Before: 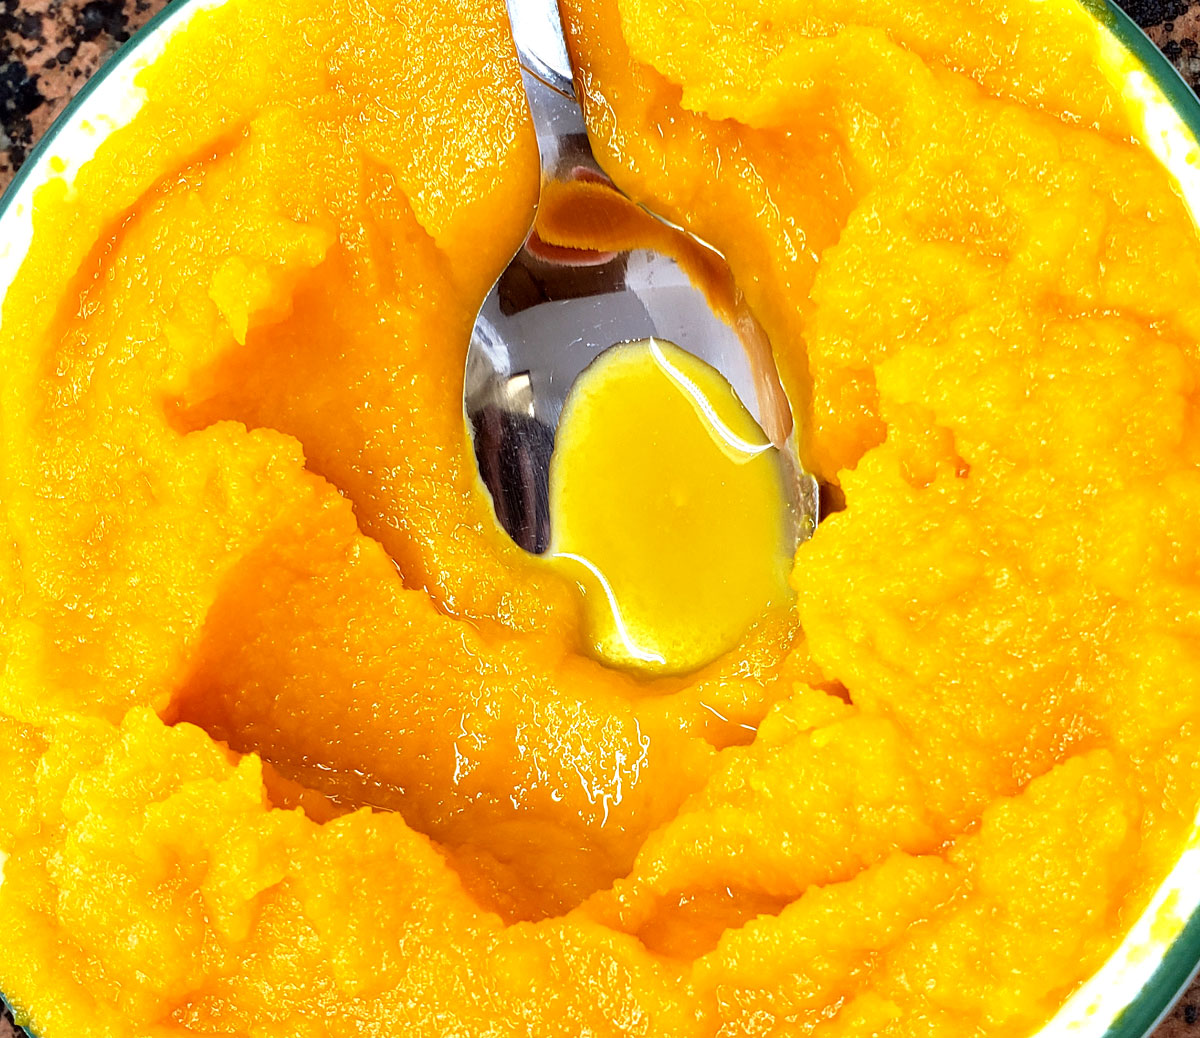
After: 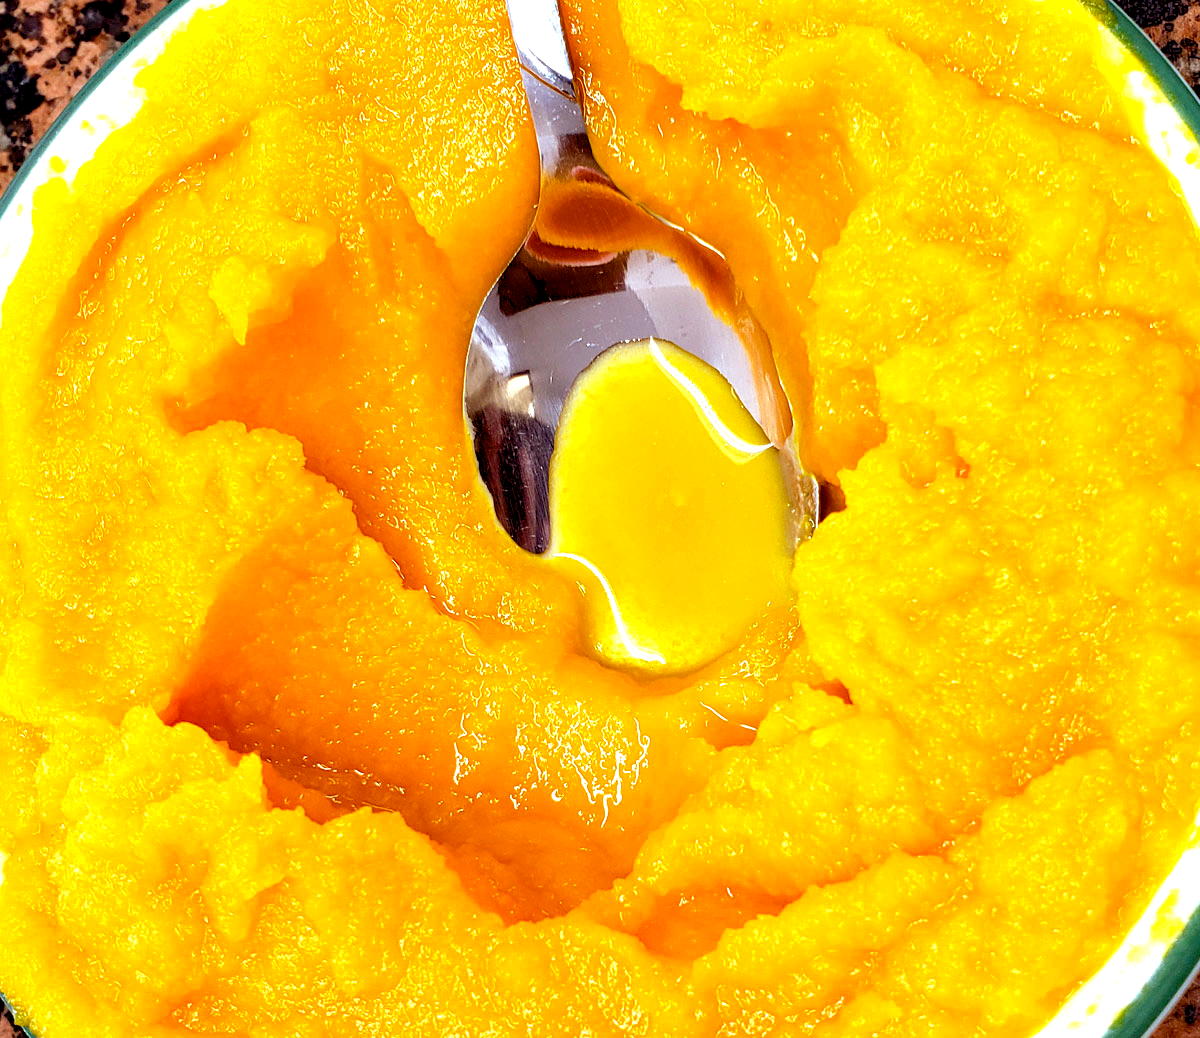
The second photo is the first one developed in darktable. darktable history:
rgb levels: mode RGB, independent channels, levels [[0, 0.474, 1], [0, 0.5, 1], [0, 0.5, 1]]
color balance rgb: global offset › luminance -0.51%, perceptual saturation grading › global saturation 27.53%, perceptual saturation grading › highlights -25%, perceptual saturation grading › shadows 25%, perceptual brilliance grading › highlights 6.62%, perceptual brilliance grading › mid-tones 17.07%, perceptual brilliance grading › shadows -5.23%
